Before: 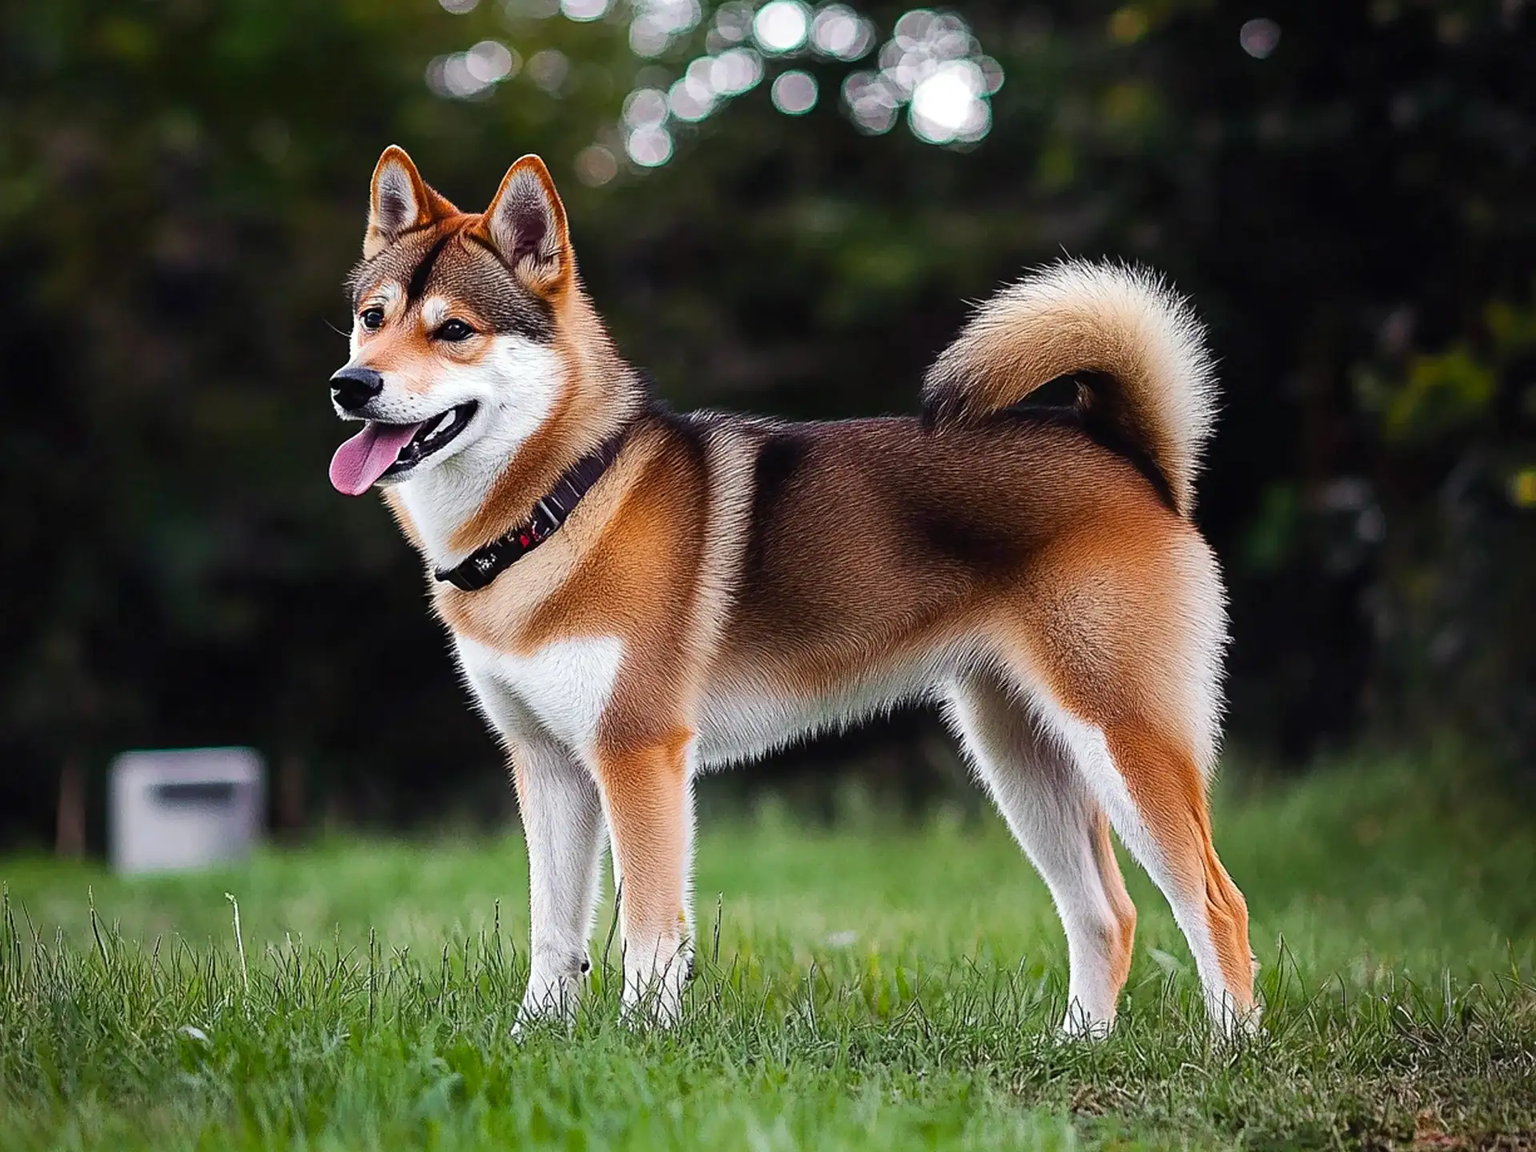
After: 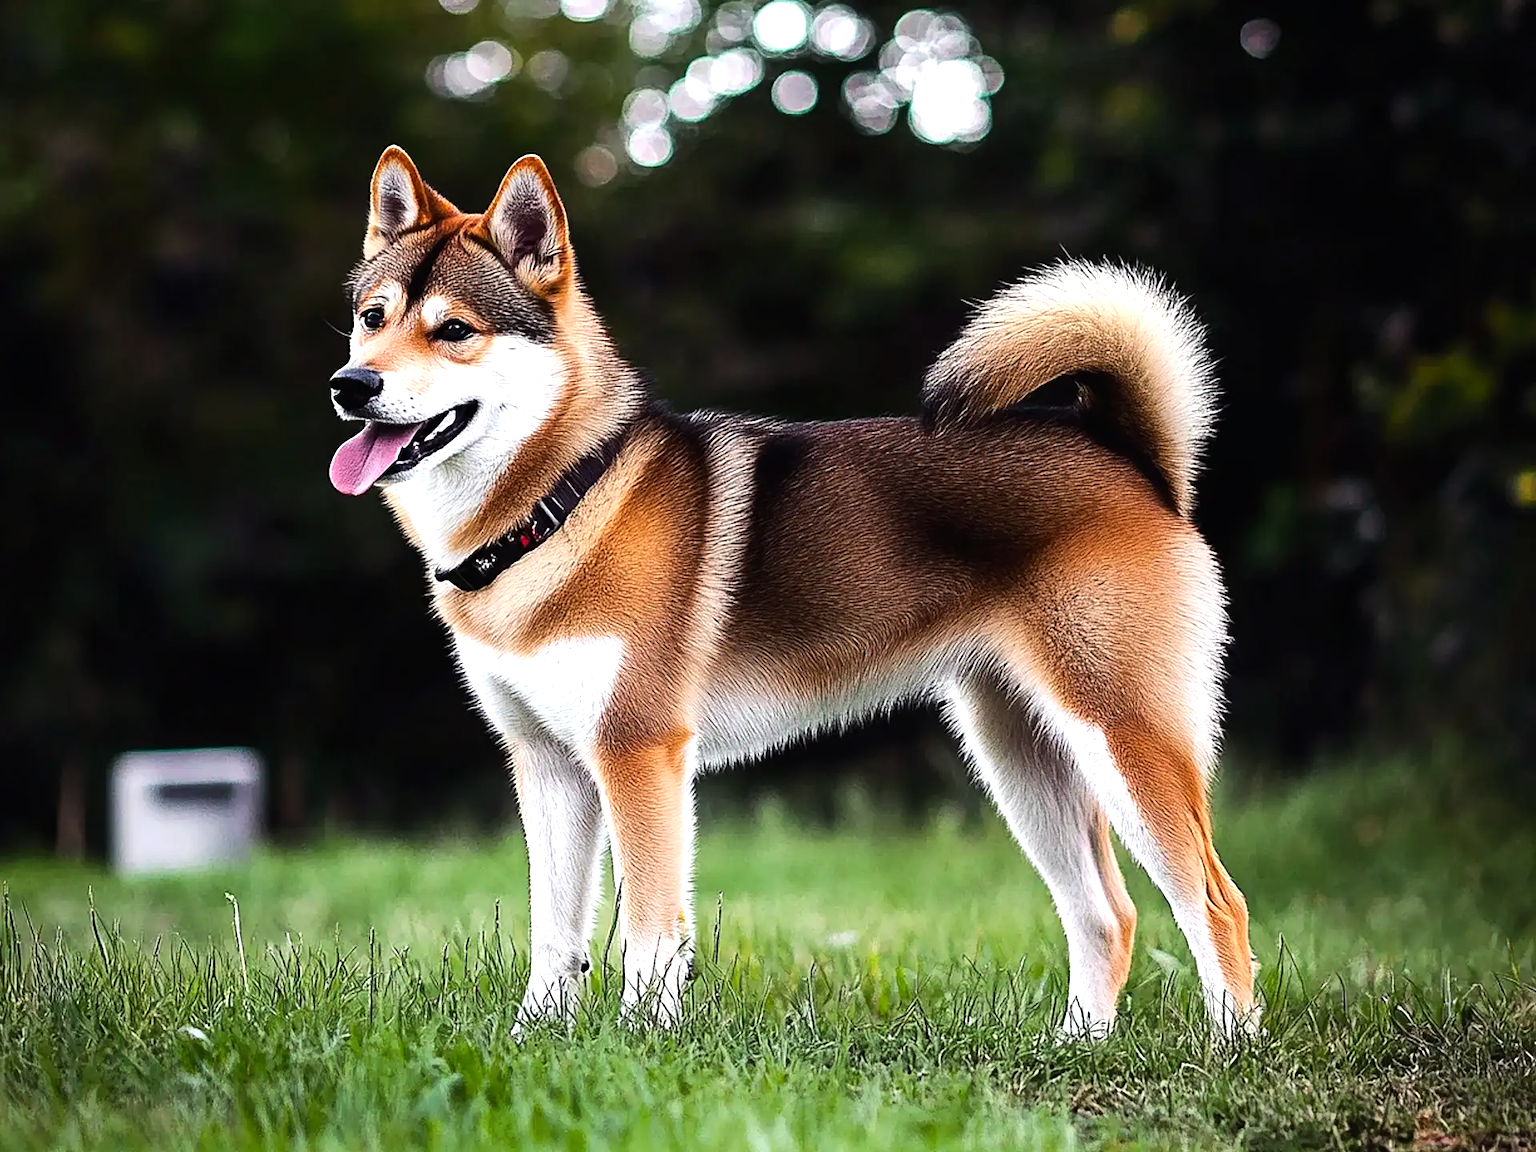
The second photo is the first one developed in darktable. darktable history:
tone equalizer: -8 EV -0.76 EV, -7 EV -0.718 EV, -6 EV -0.639 EV, -5 EV -0.386 EV, -3 EV 0.387 EV, -2 EV 0.6 EV, -1 EV 0.692 EV, +0 EV 0.742 EV, edges refinement/feathering 500, mask exposure compensation -1.26 EV, preserve details no
